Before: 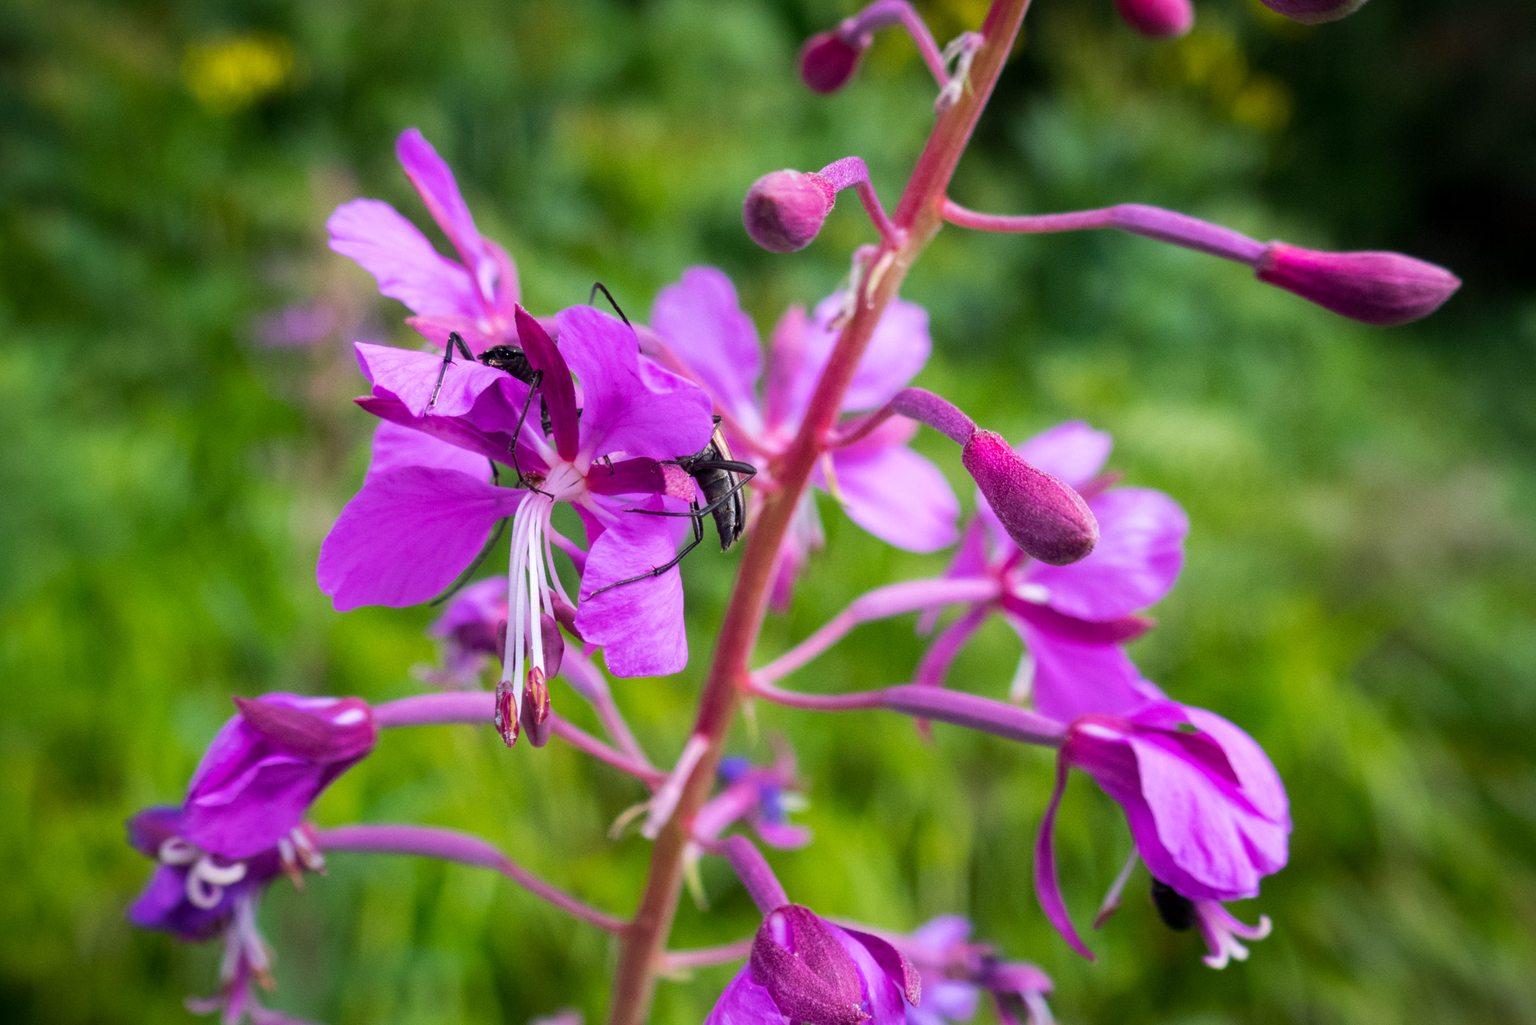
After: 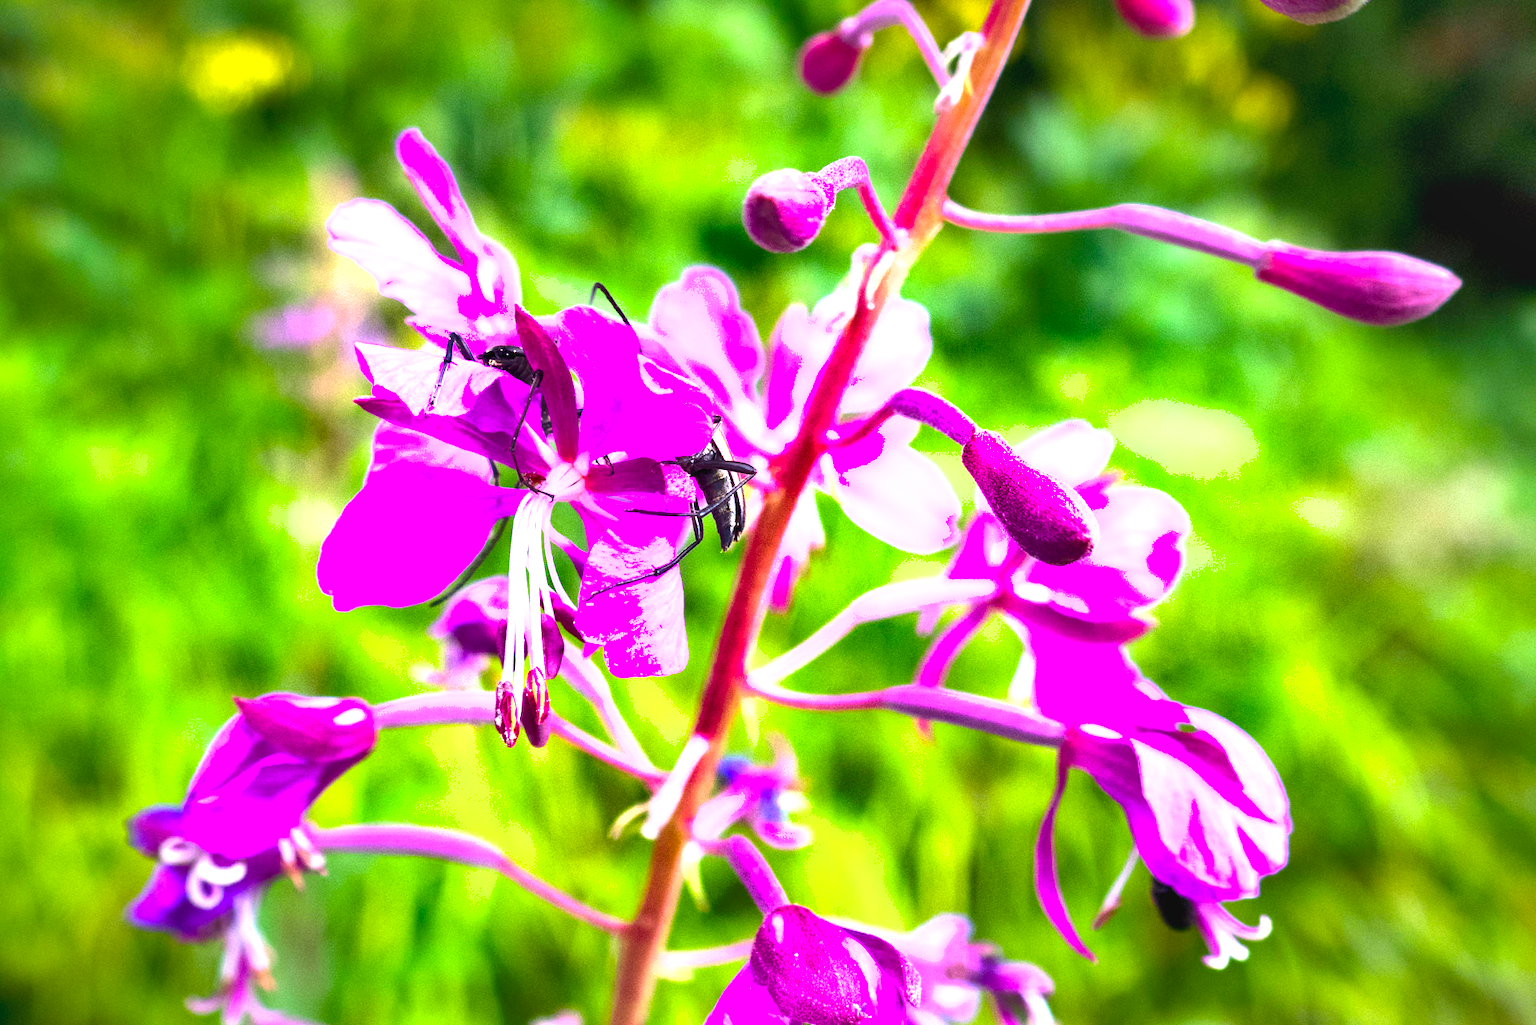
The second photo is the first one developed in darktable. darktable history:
exposure: black level correction 0, exposure 0.697 EV, compensate exposure bias true, compensate highlight preservation false
contrast brightness saturation: contrast -0.096, saturation -0.085
color balance rgb: global offset › luminance -0.5%, perceptual saturation grading › global saturation 19.667%, global vibrance 20%
shadows and highlights: soften with gaussian
